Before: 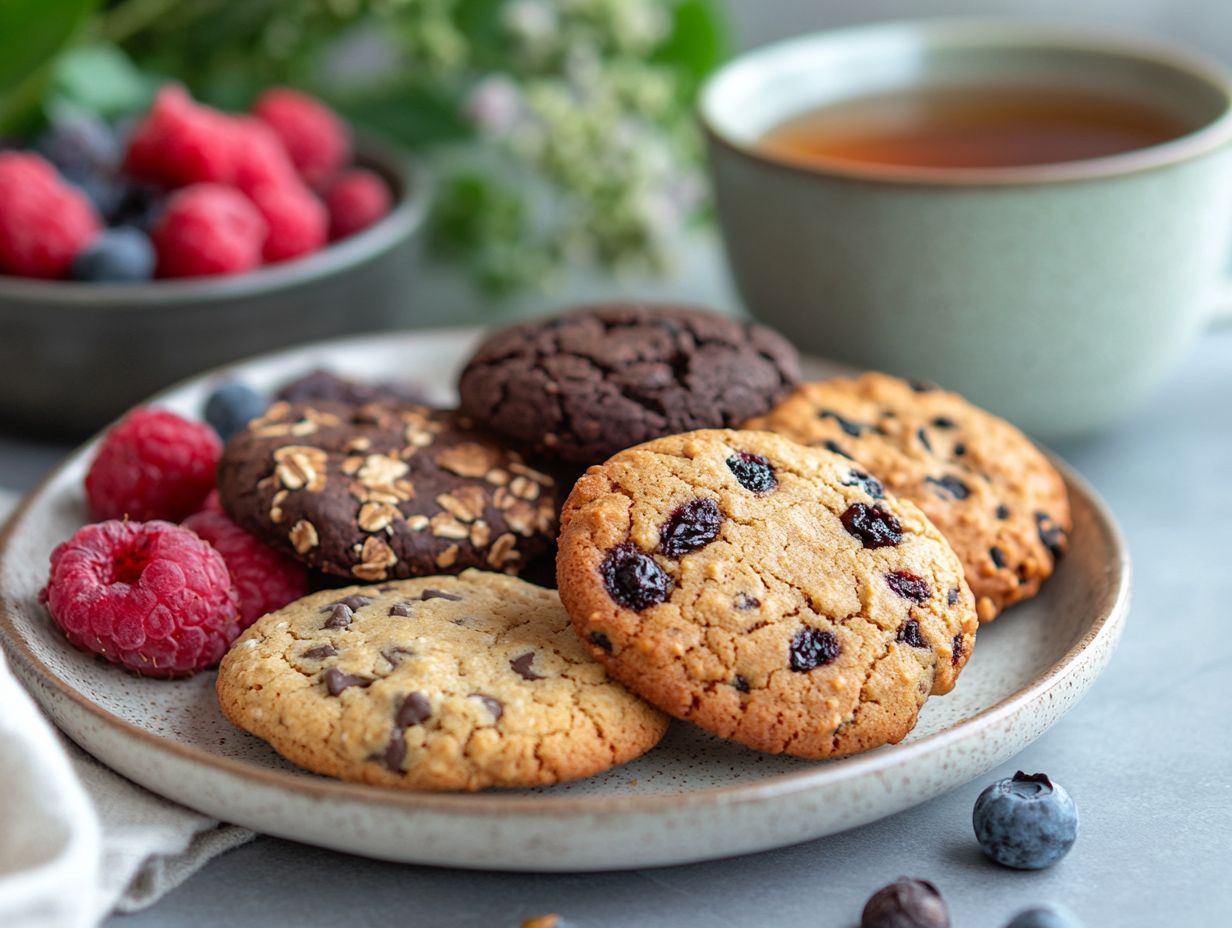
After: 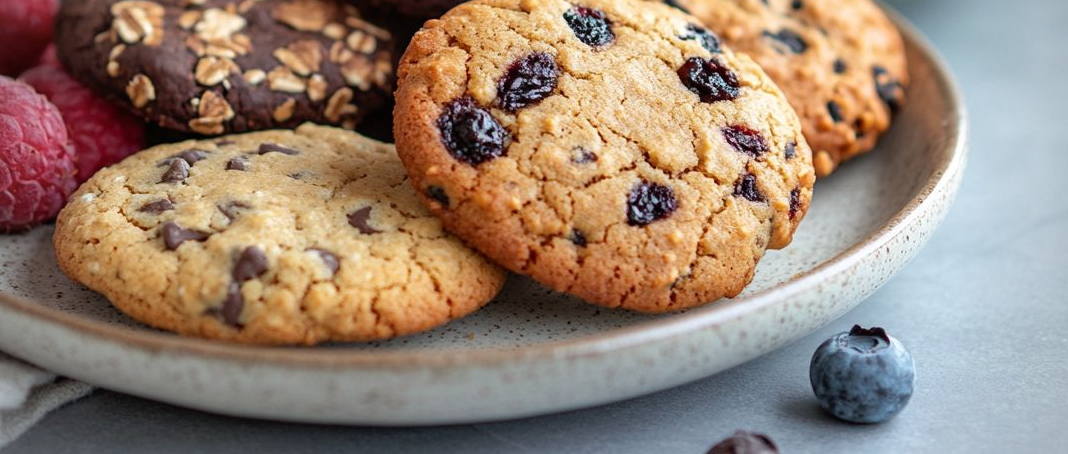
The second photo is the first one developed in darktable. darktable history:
vignetting: on, module defaults
crop and rotate: left 13.306%, top 48.129%, bottom 2.928%
